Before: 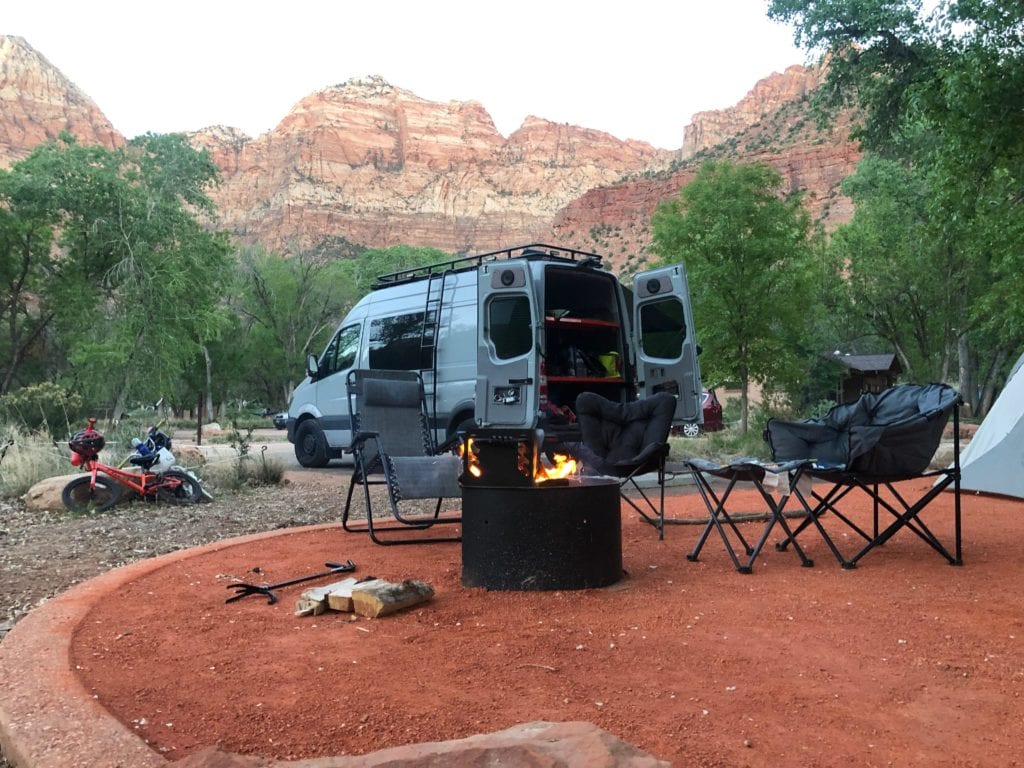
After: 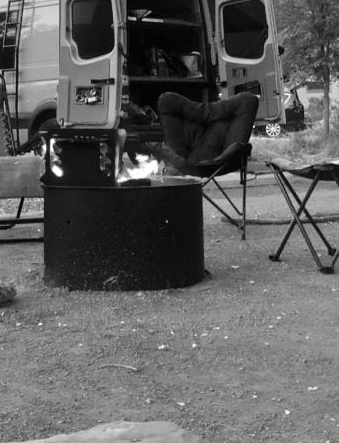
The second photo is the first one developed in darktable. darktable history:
crop: left 40.878%, top 39.176%, right 25.993%, bottom 3.081%
monochrome: a 1.94, b -0.638
tone equalizer: -8 EV 0.001 EV, -7 EV -0.004 EV, -6 EV 0.009 EV, -5 EV 0.032 EV, -4 EV 0.276 EV, -3 EV 0.644 EV, -2 EV 0.584 EV, -1 EV 0.187 EV, +0 EV 0.024 EV
